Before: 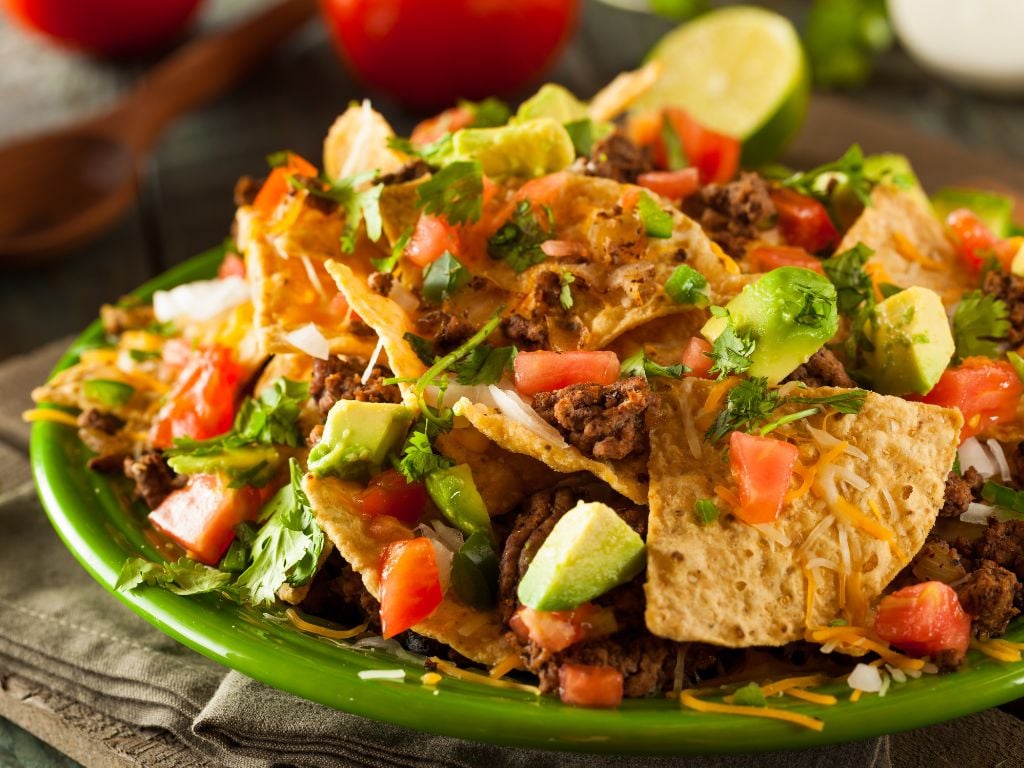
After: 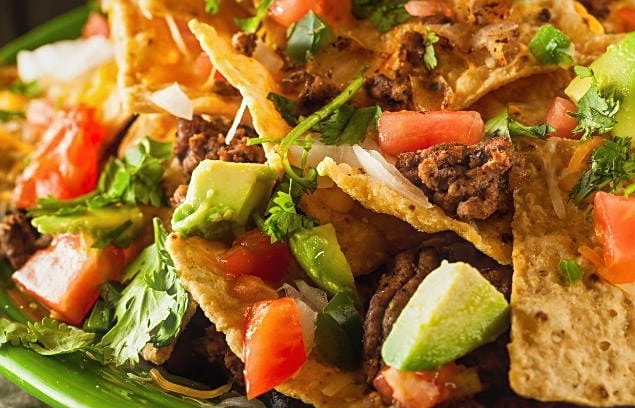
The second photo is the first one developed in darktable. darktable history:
local contrast: detail 110%
haze removal: strength -0.09, distance 0.358, compatibility mode true, adaptive false
sharpen: on, module defaults
crop: left 13.312%, top 31.28%, right 24.627%, bottom 15.582%
